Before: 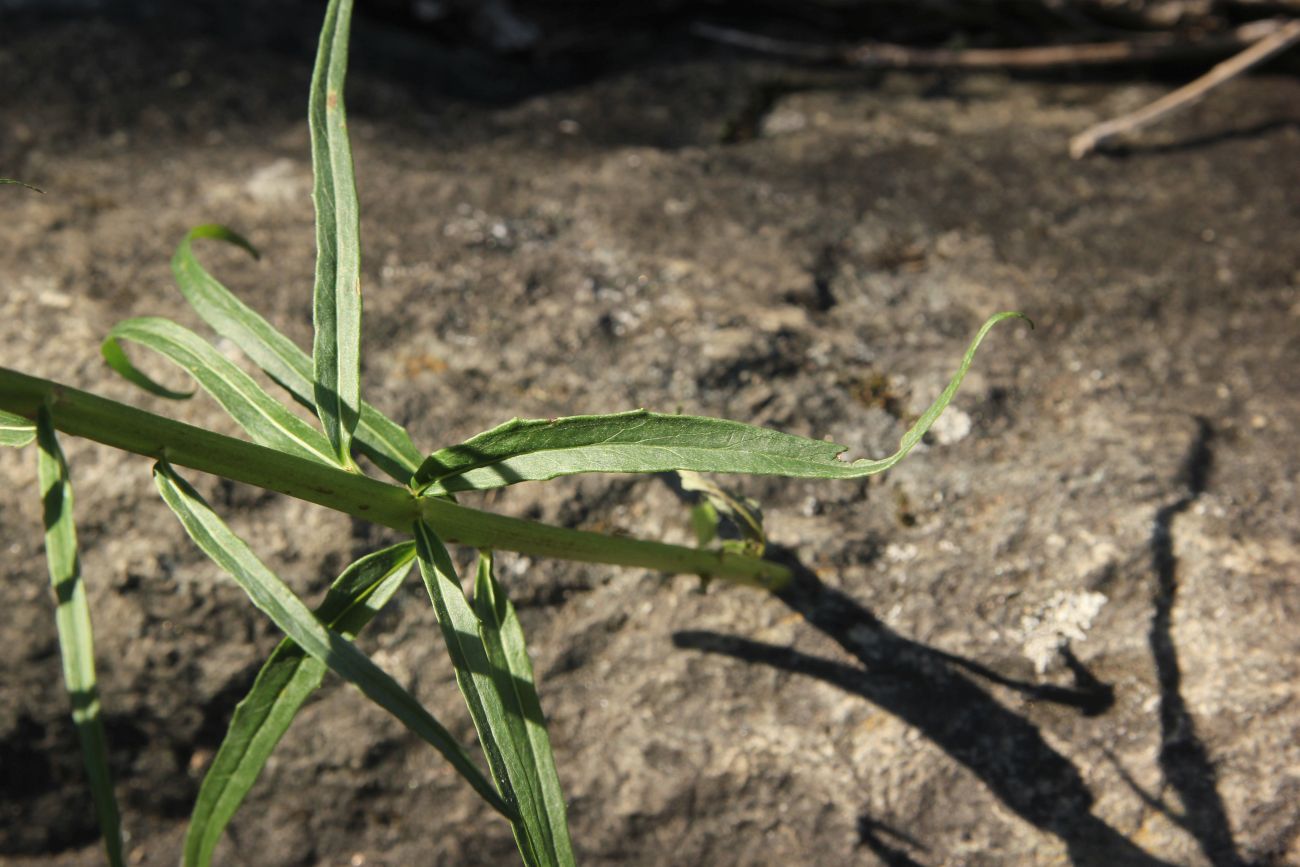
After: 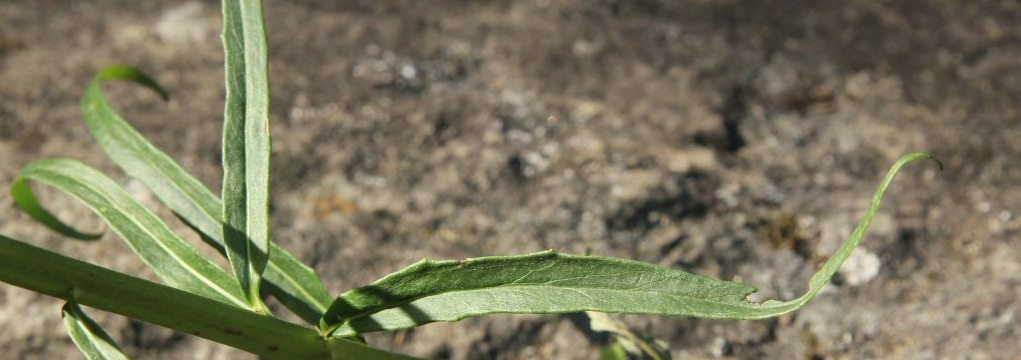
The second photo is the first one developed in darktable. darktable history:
white balance: red 0.986, blue 1.01
crop: left 7.036%, top 18.398%, right 14.379%, bottom 40.043%
